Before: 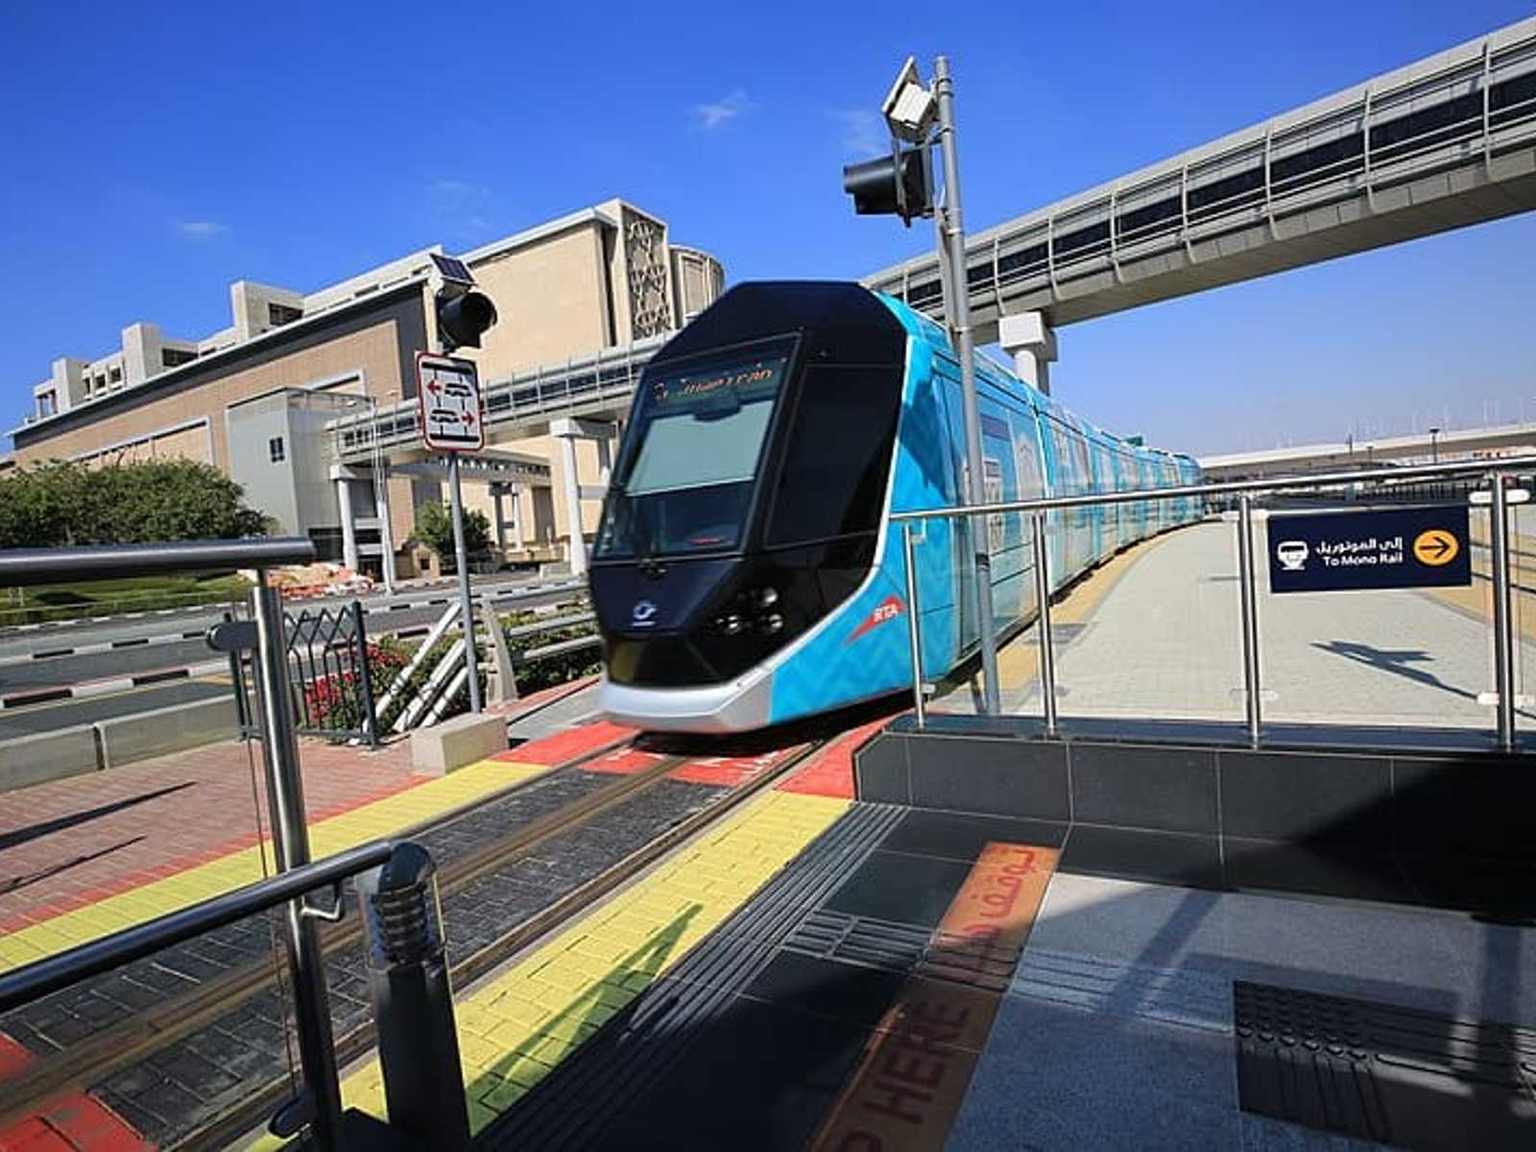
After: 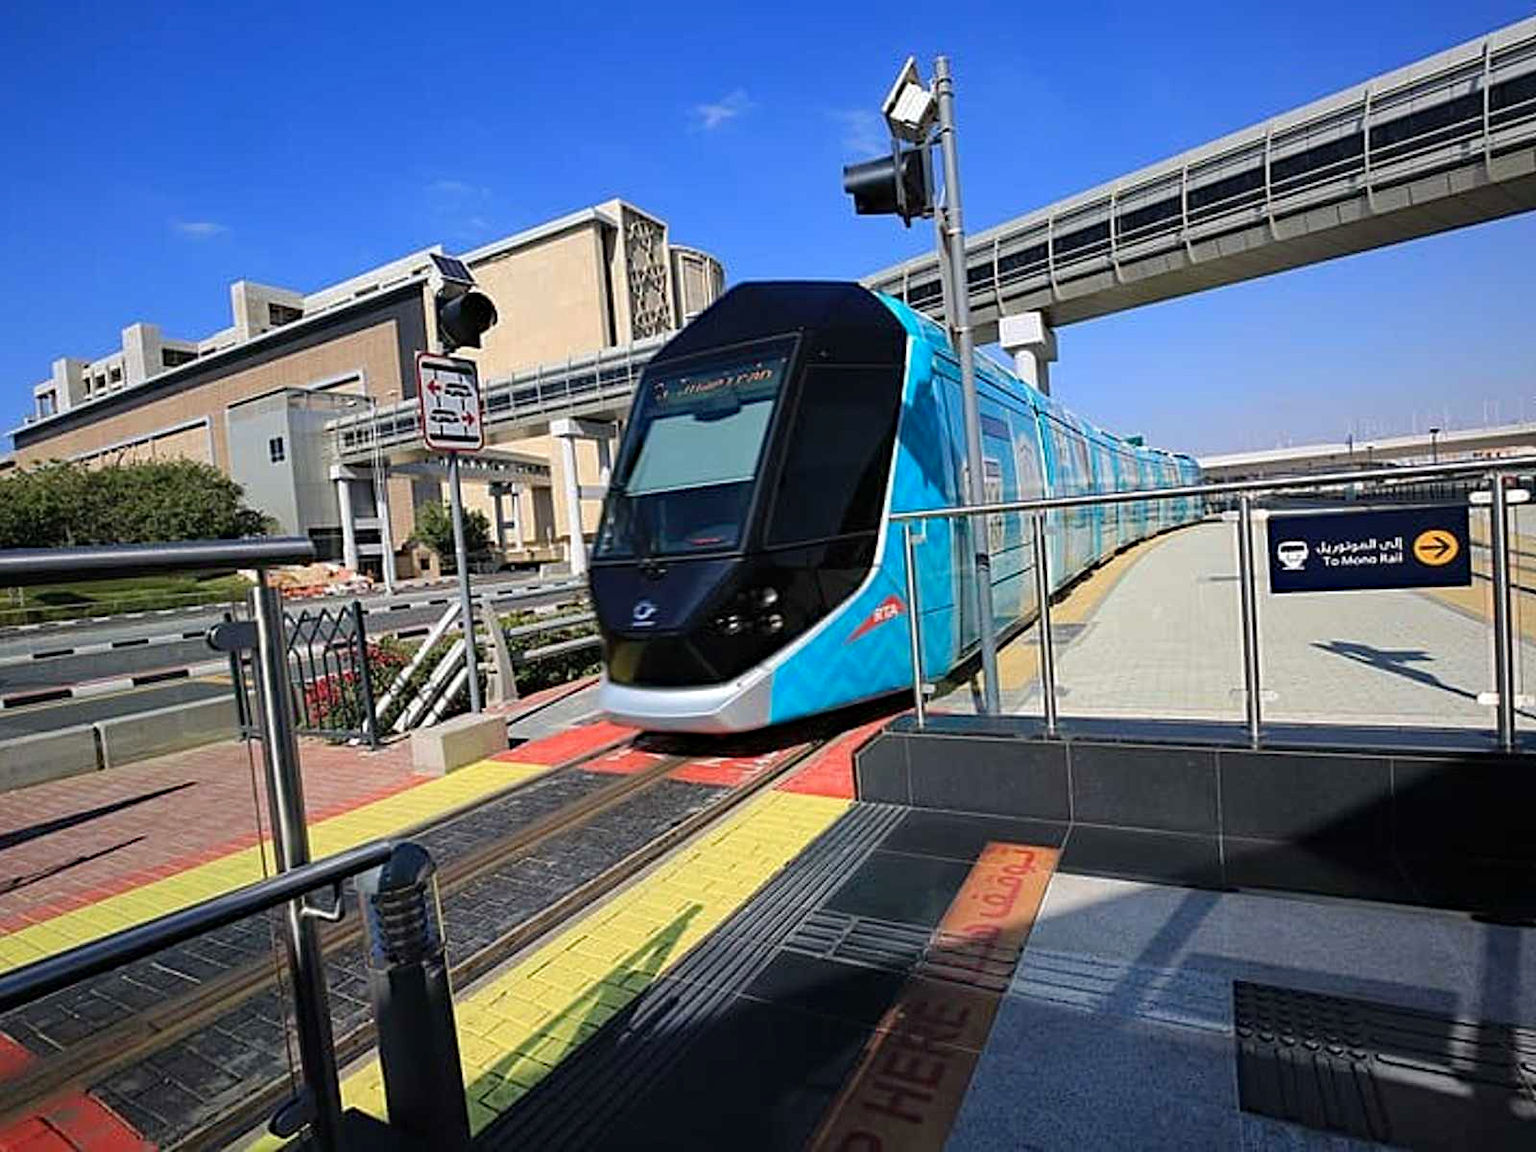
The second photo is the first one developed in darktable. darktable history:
haze removal: compatibility mode true, adaptive false
shadows and highlights: radius 336.68, shadows 28.46, soften with gaussian
tone equalizer: edges refinement/feathering 500, mask exposure compensation -1.57 EV, preserve details no
